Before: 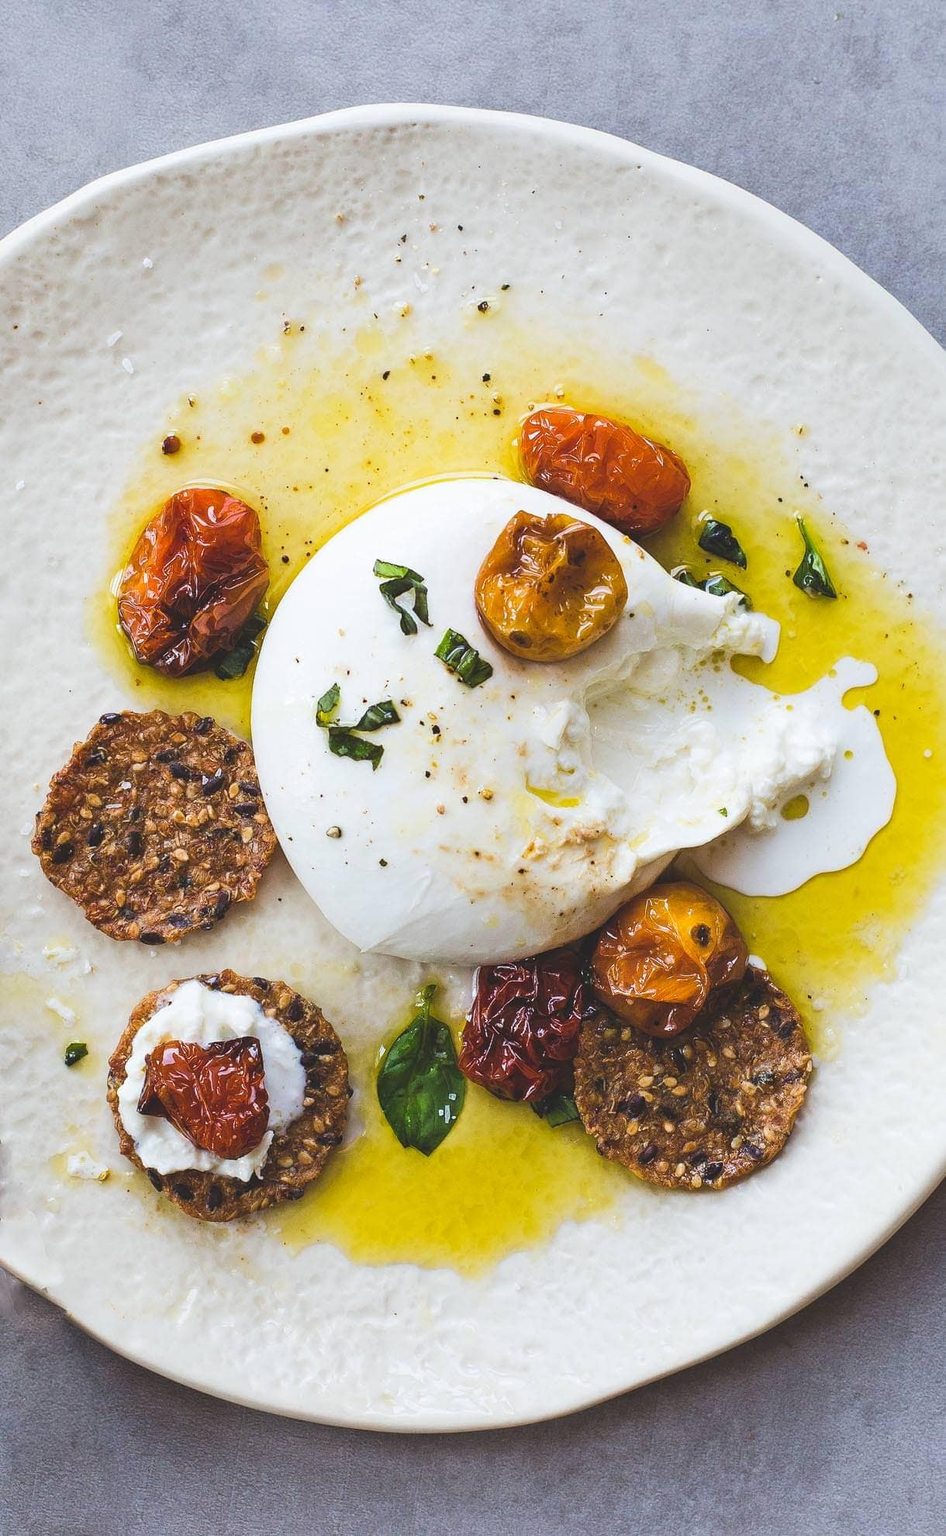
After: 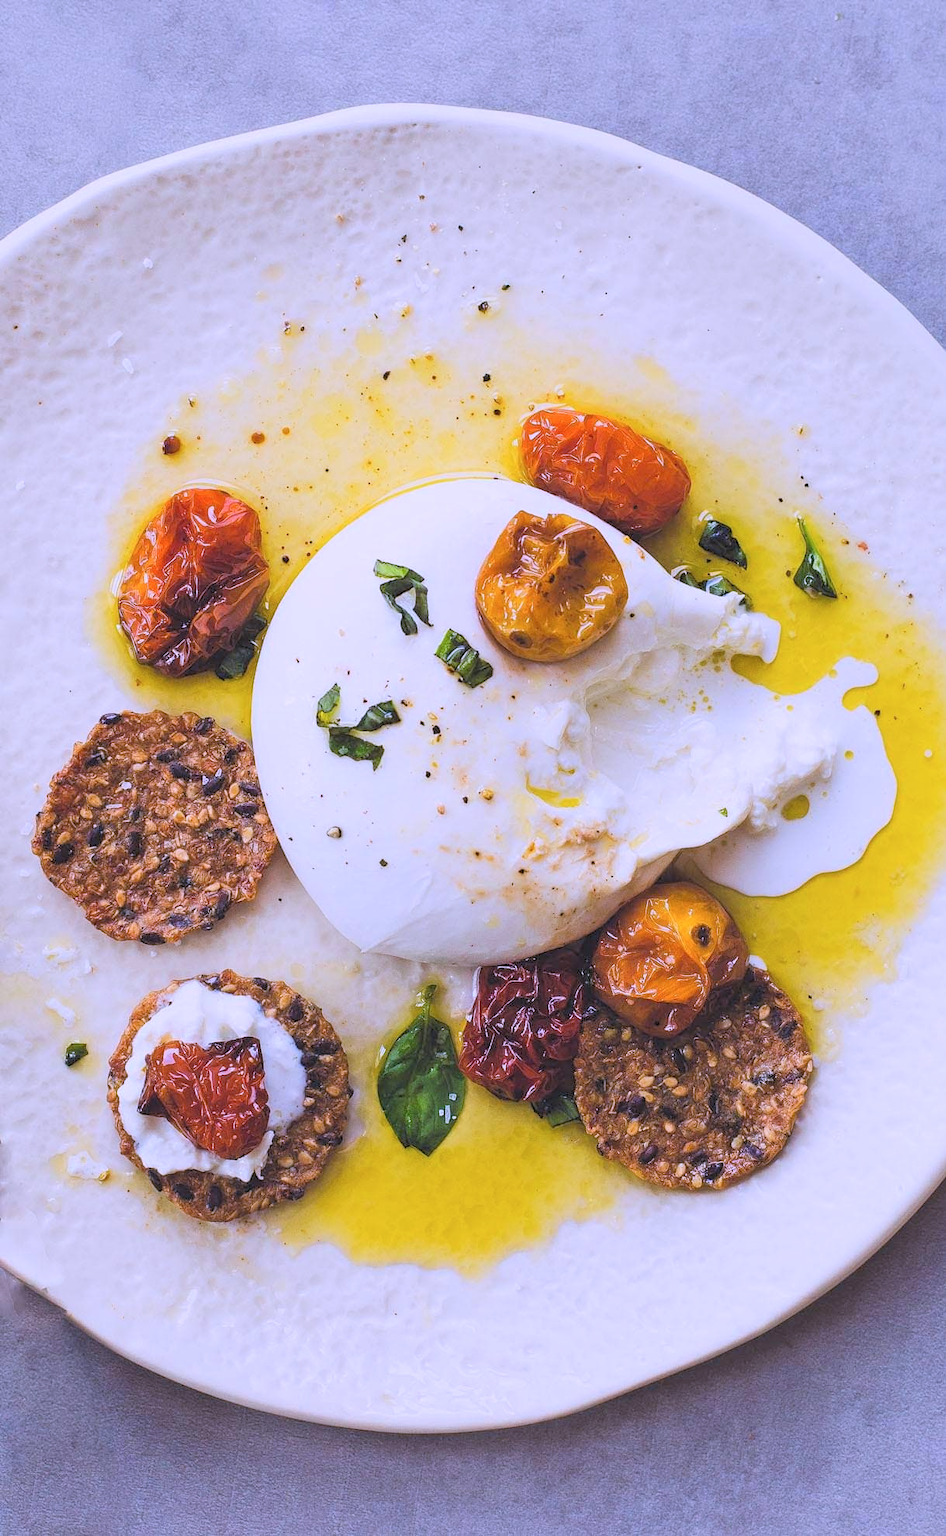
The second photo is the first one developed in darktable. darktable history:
rgb levels: preserve colors sum RGB, levels [[0.038, 0.433, 0.934], [0, 0.5, 1], [0, 0.5, 1]]
color correction: highlights a* -0.137, highlights b* -5.91, shadows a* -0.137, shadows b* -0.137
white balance: red 1.042, blue 1.17
